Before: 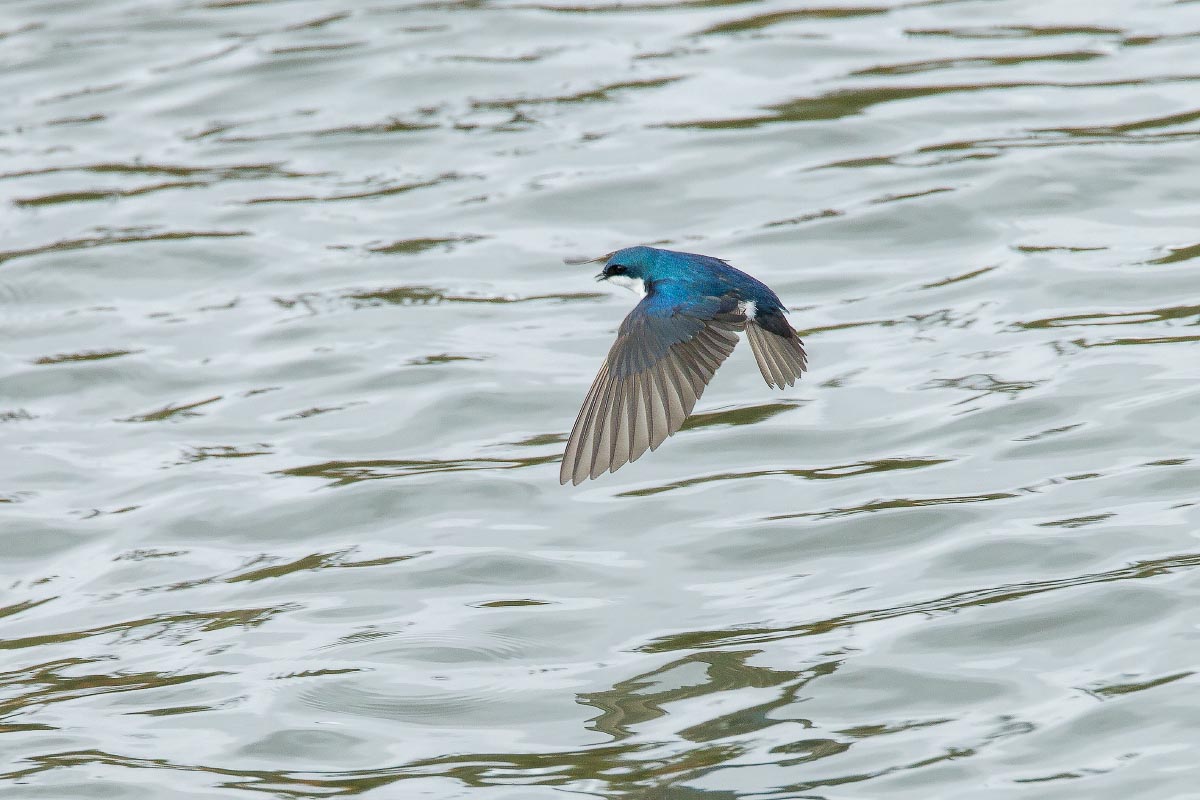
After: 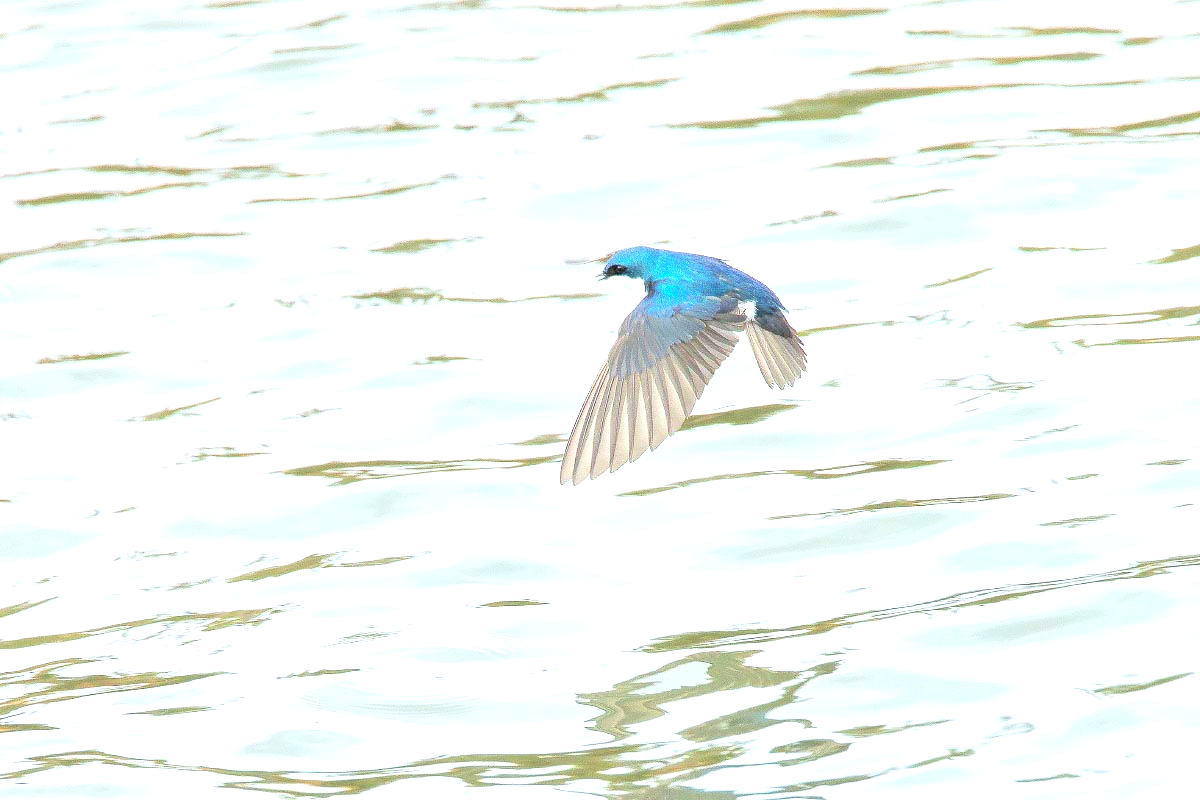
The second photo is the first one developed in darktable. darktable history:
exposure: black level correction 0, exposure 1.2 EV, compensate highlight preservation false
contrast brightness saturation: contrast 0.098, brightness 0.298, saturation 0.14
